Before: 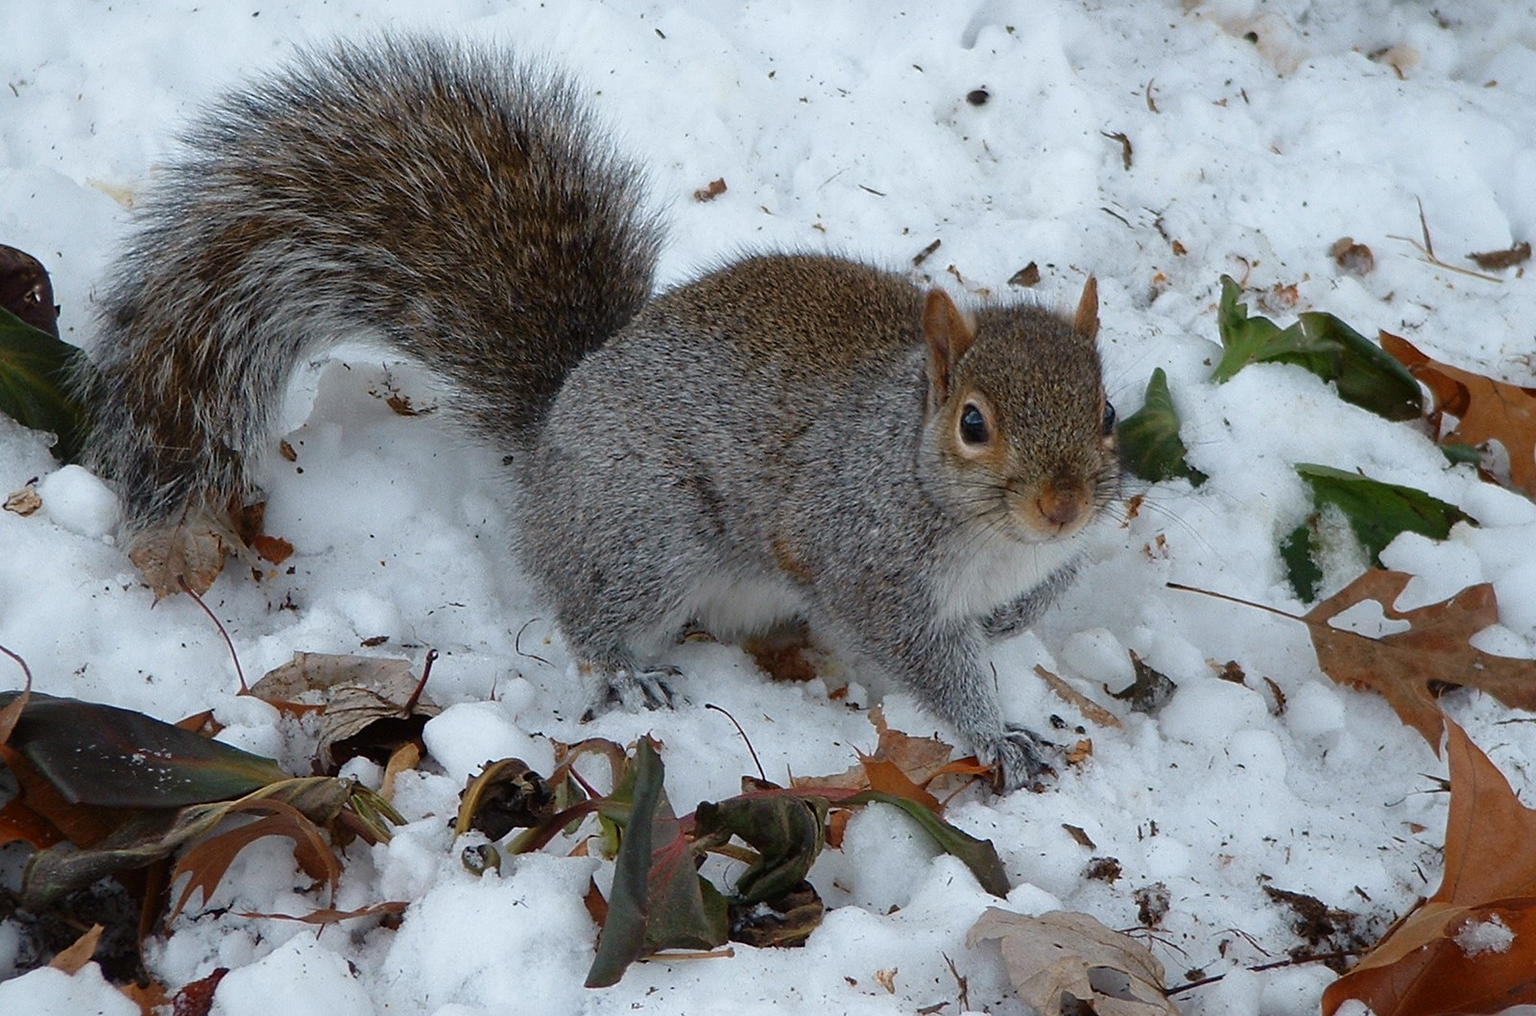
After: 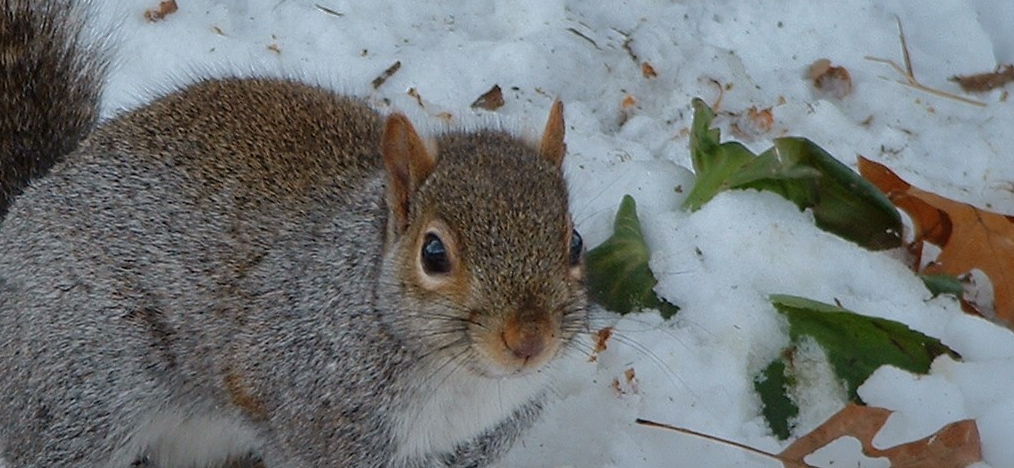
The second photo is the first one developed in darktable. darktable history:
crop: left 36.242%, top 17.825%, right 0.369%, bottom 37.94%
shadows and highlights: shadows 25.11, highlights -69.26
